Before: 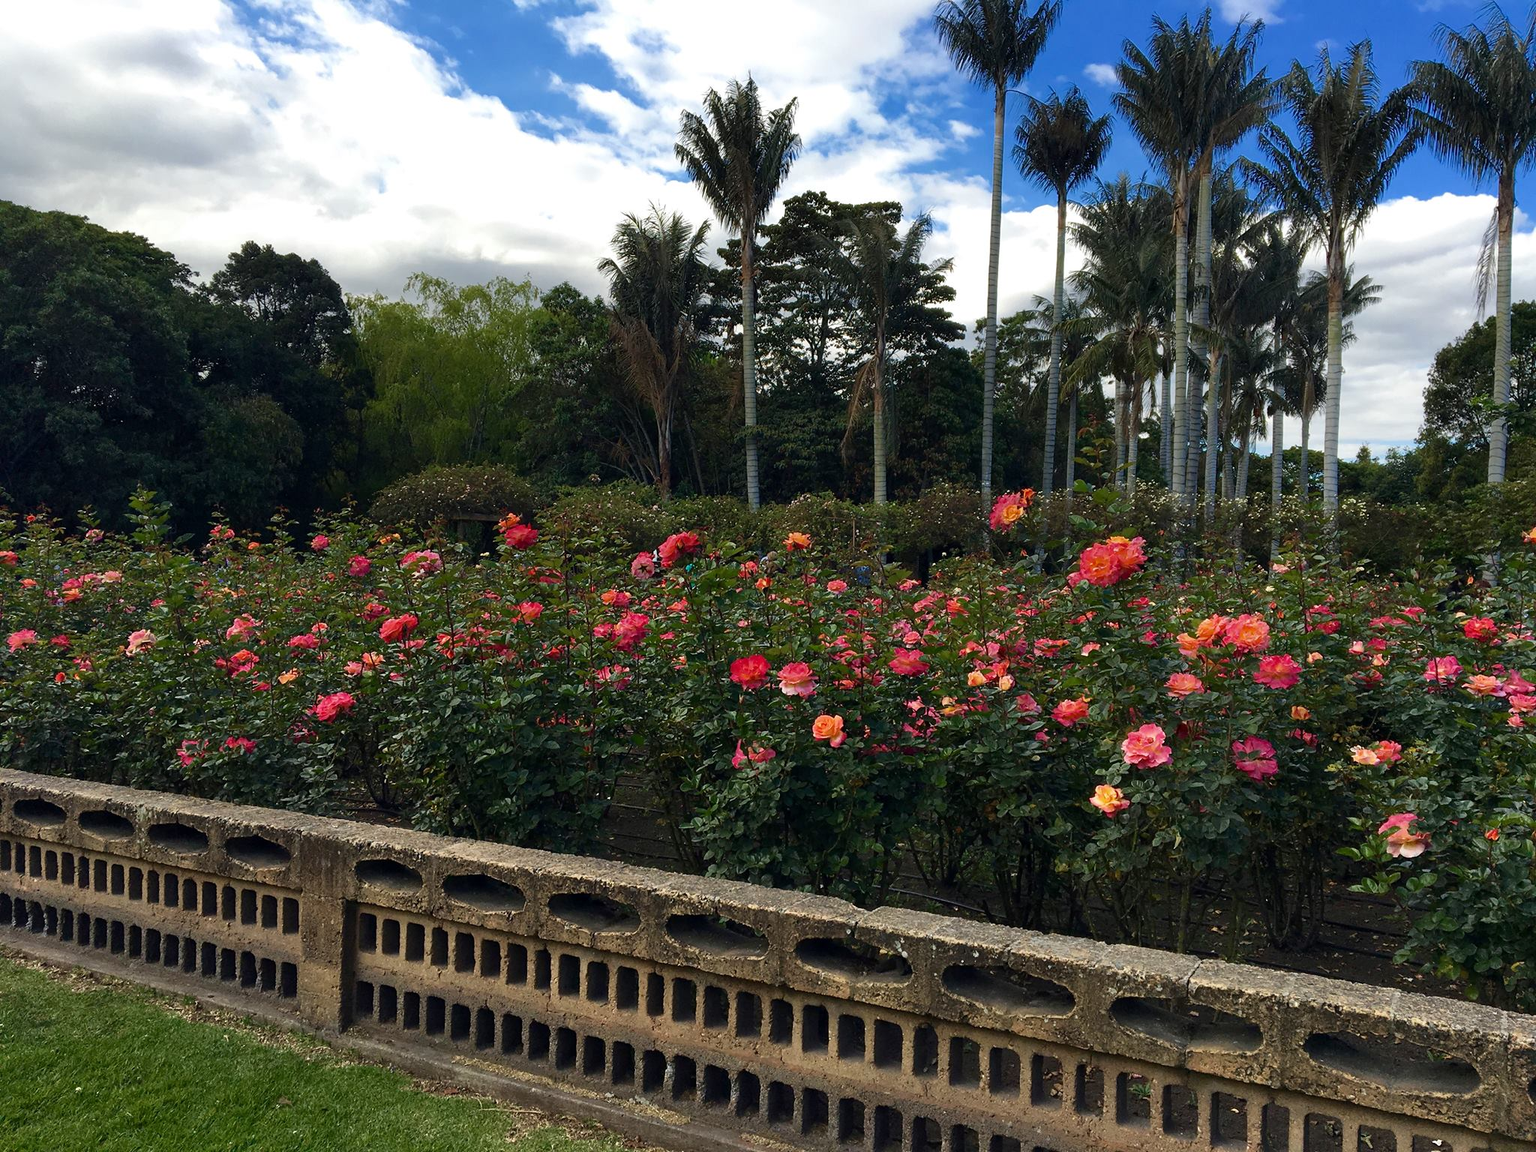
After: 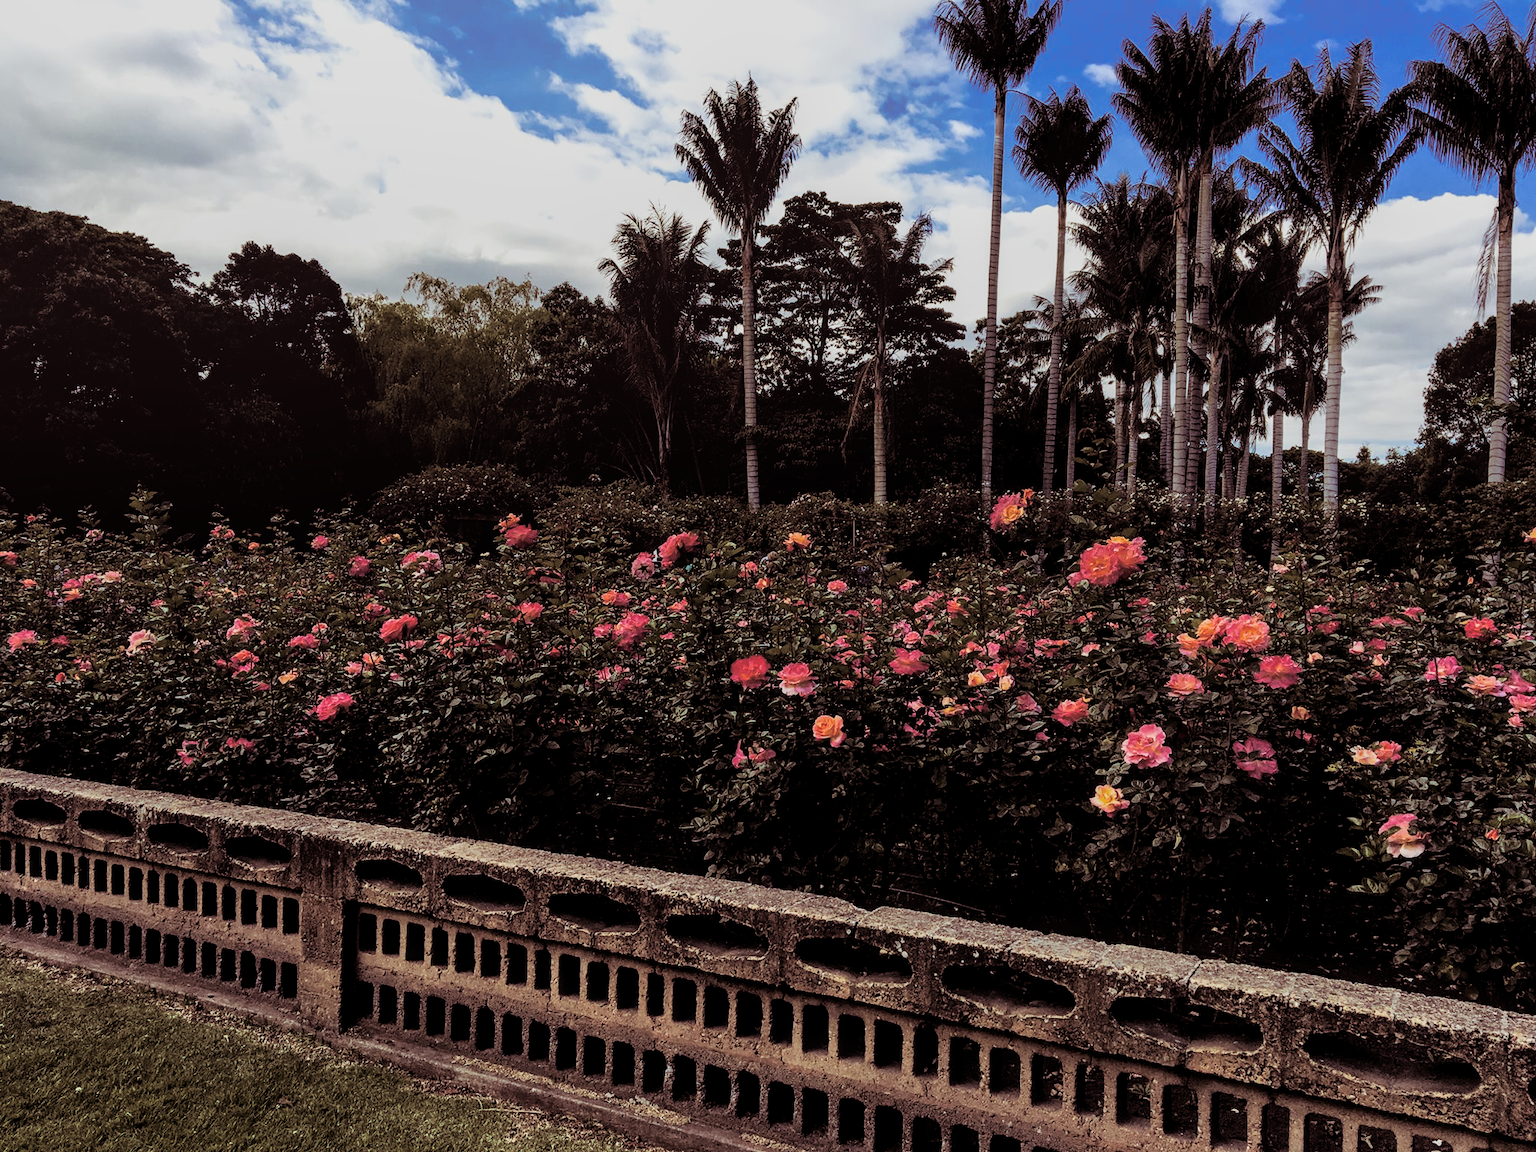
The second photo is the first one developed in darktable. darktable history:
local contrast: on, module defaults
split-toning: shadows › saturation 0.41, highlights › saturation 0, compress 33.55%
filmic rgb: black relative exposure -5 EV, hardness 2.88, contrast 1.3, highlights saturation mix -30%
